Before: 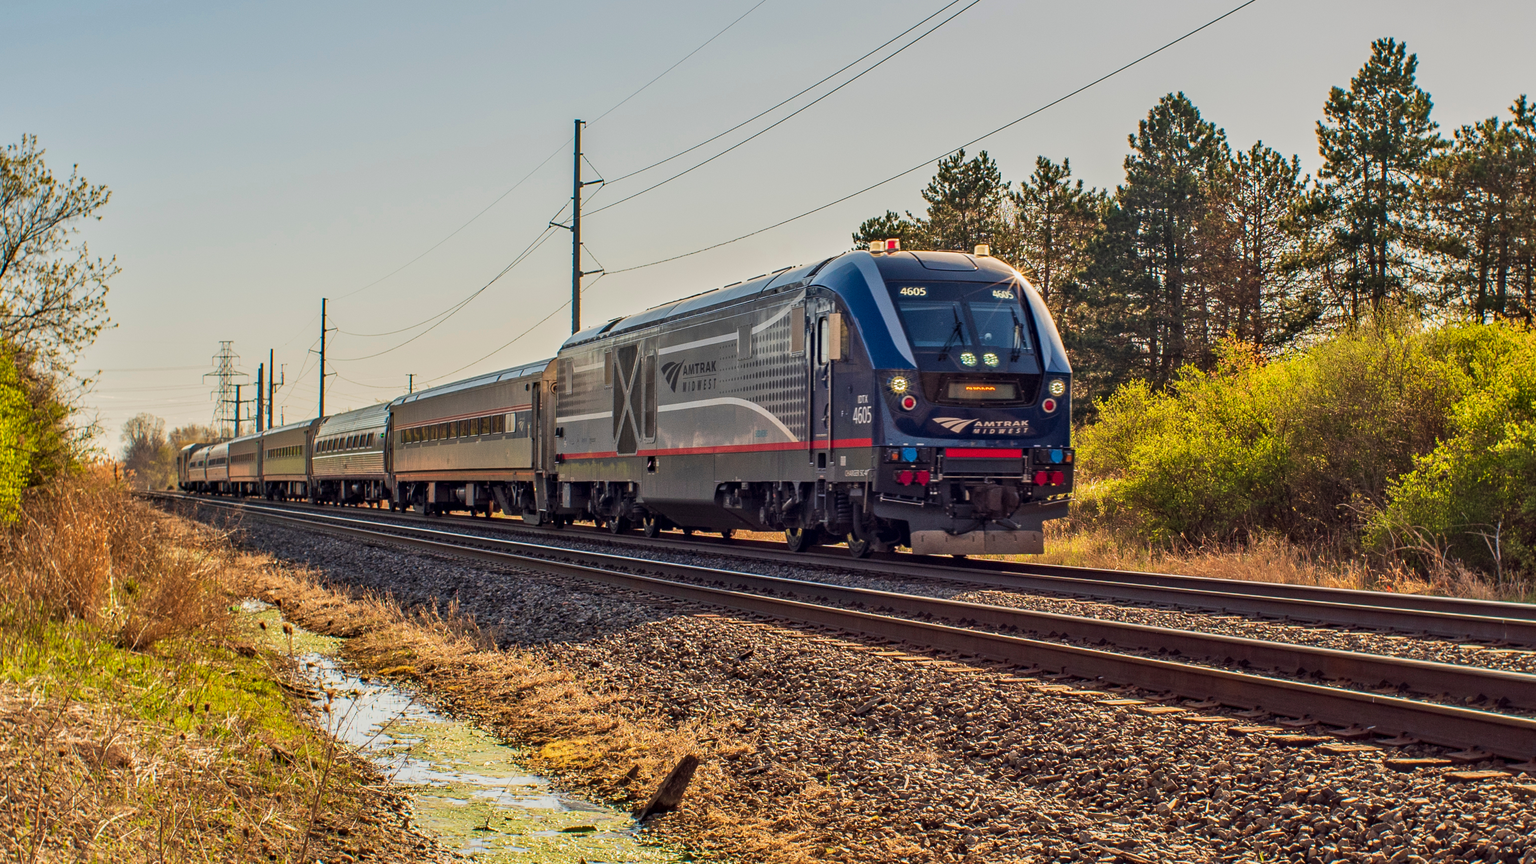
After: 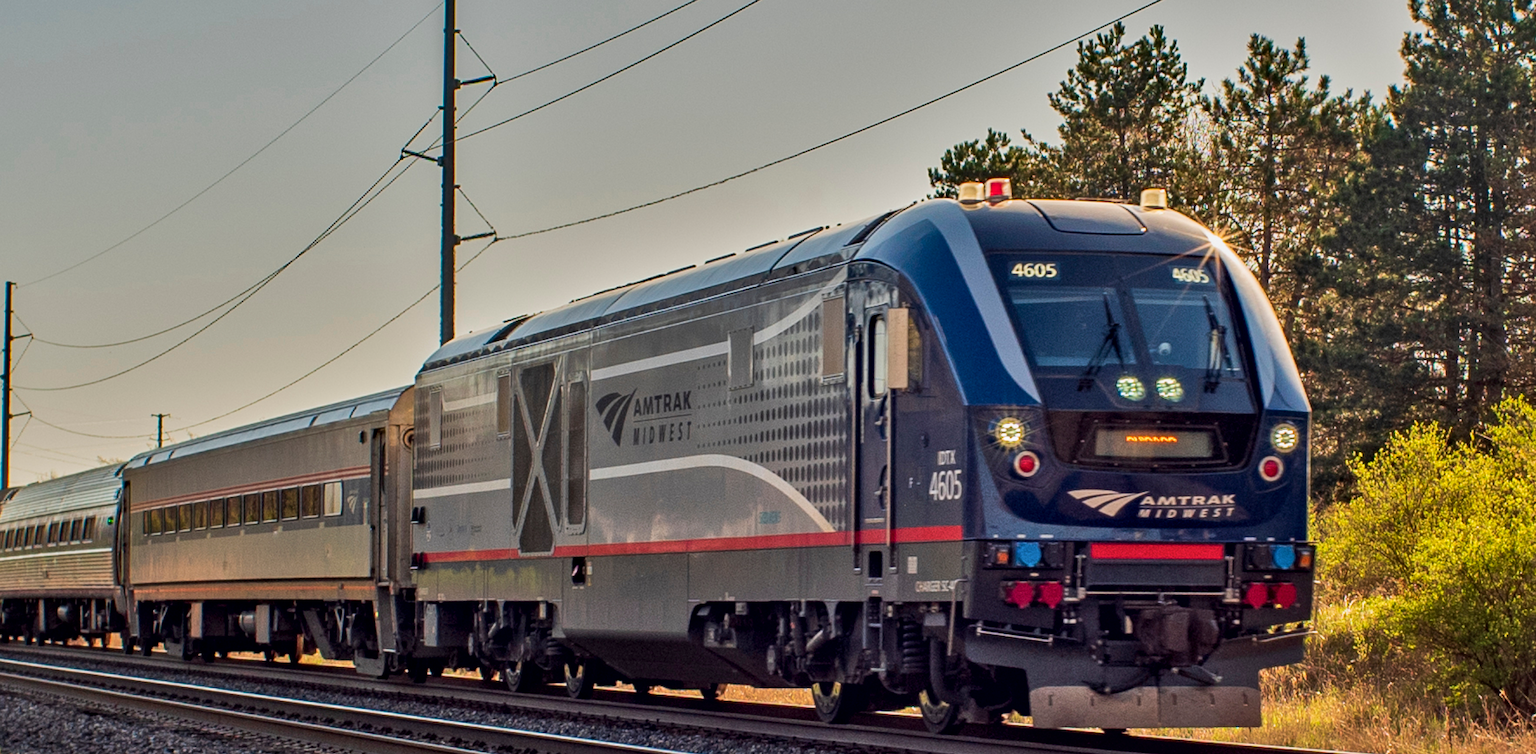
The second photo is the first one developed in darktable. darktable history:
shadows and highlights: shadows 30.65, highlights -62.69, soften with gaussian
crop: left 20.773%, top 15.783%, right 21.768%, bottom 34.027%
exposure: black level correction 0.004, exposure 0.016 EV, compensate highlight preservation false
